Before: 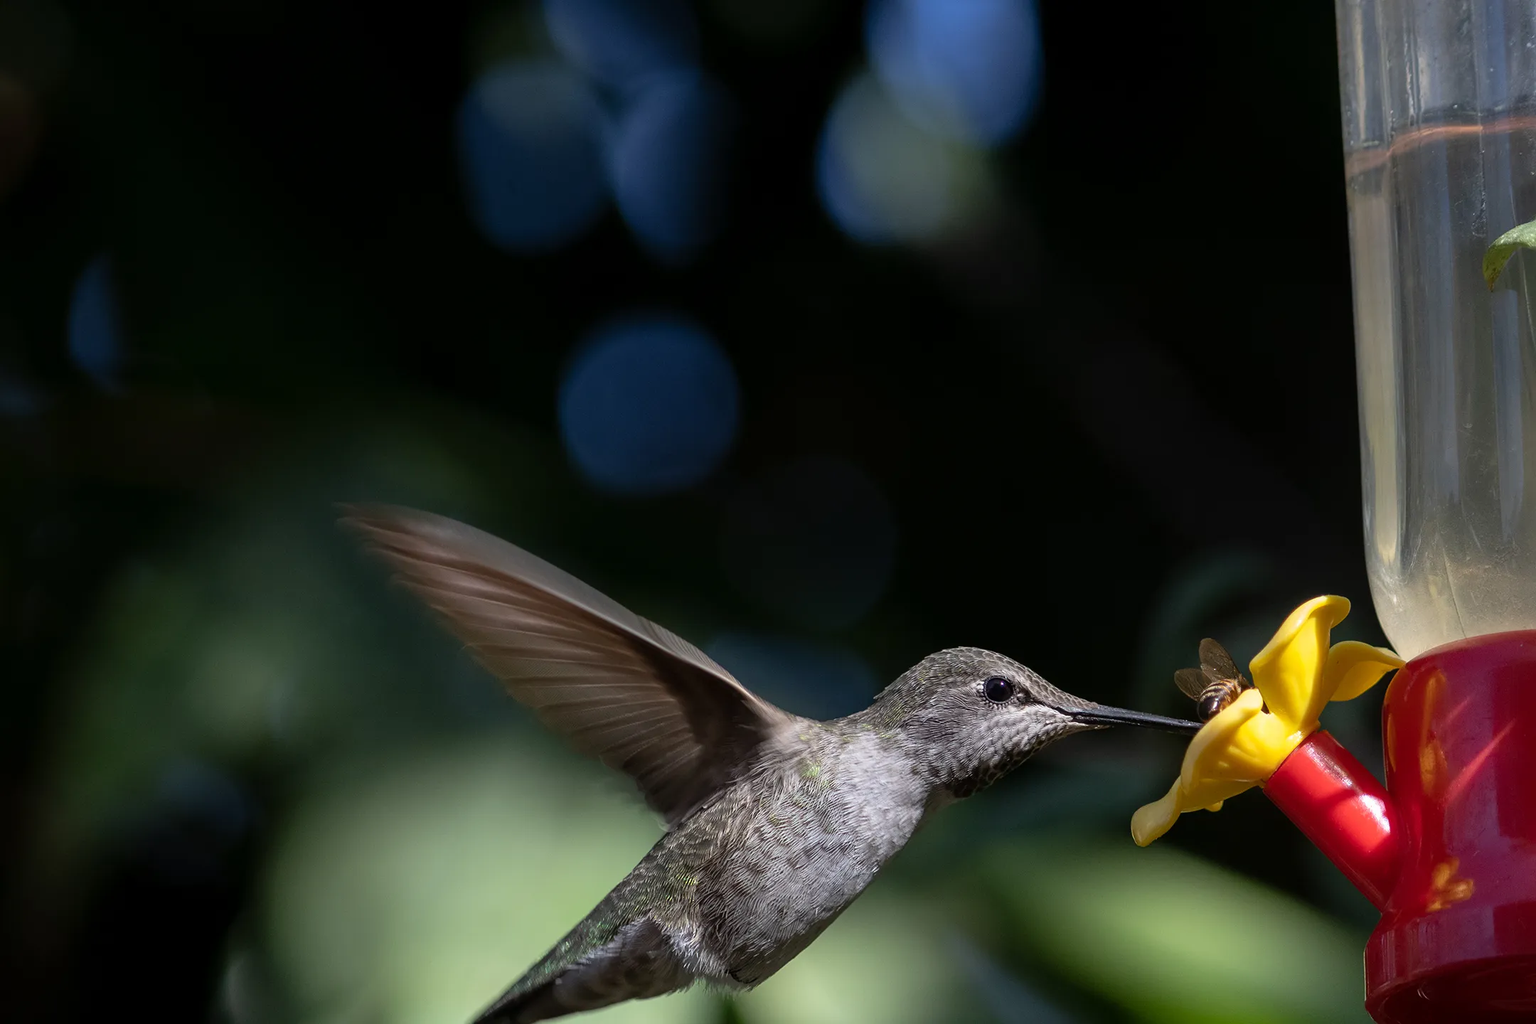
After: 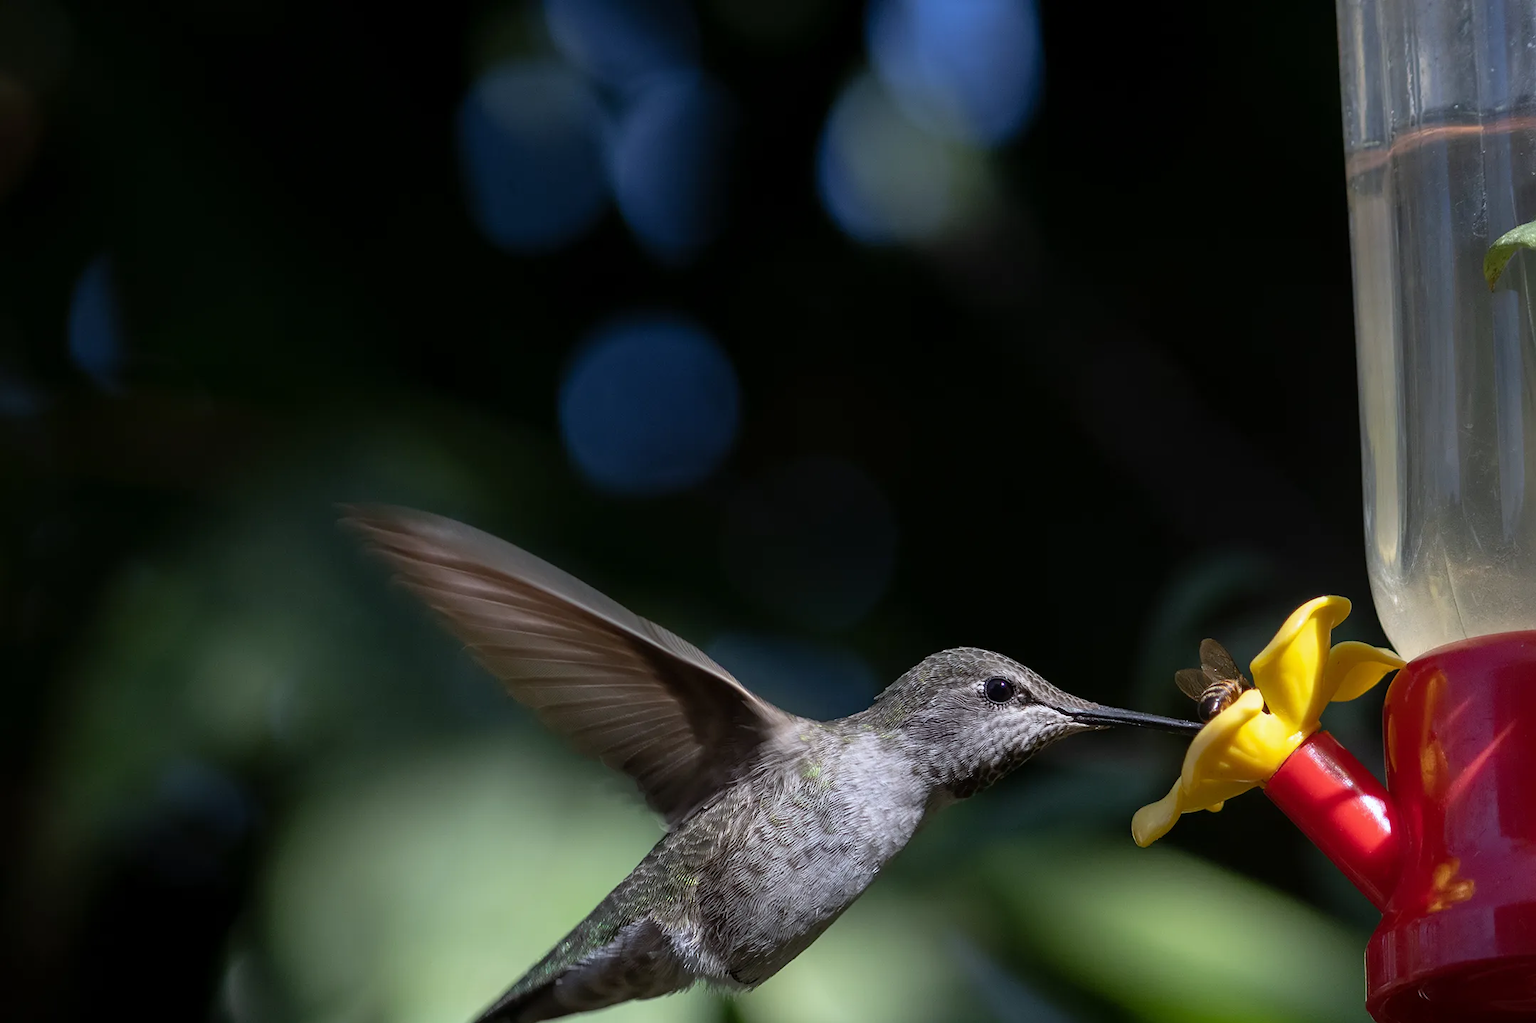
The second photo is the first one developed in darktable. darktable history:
white balance: red 0.98, blue 1.034
